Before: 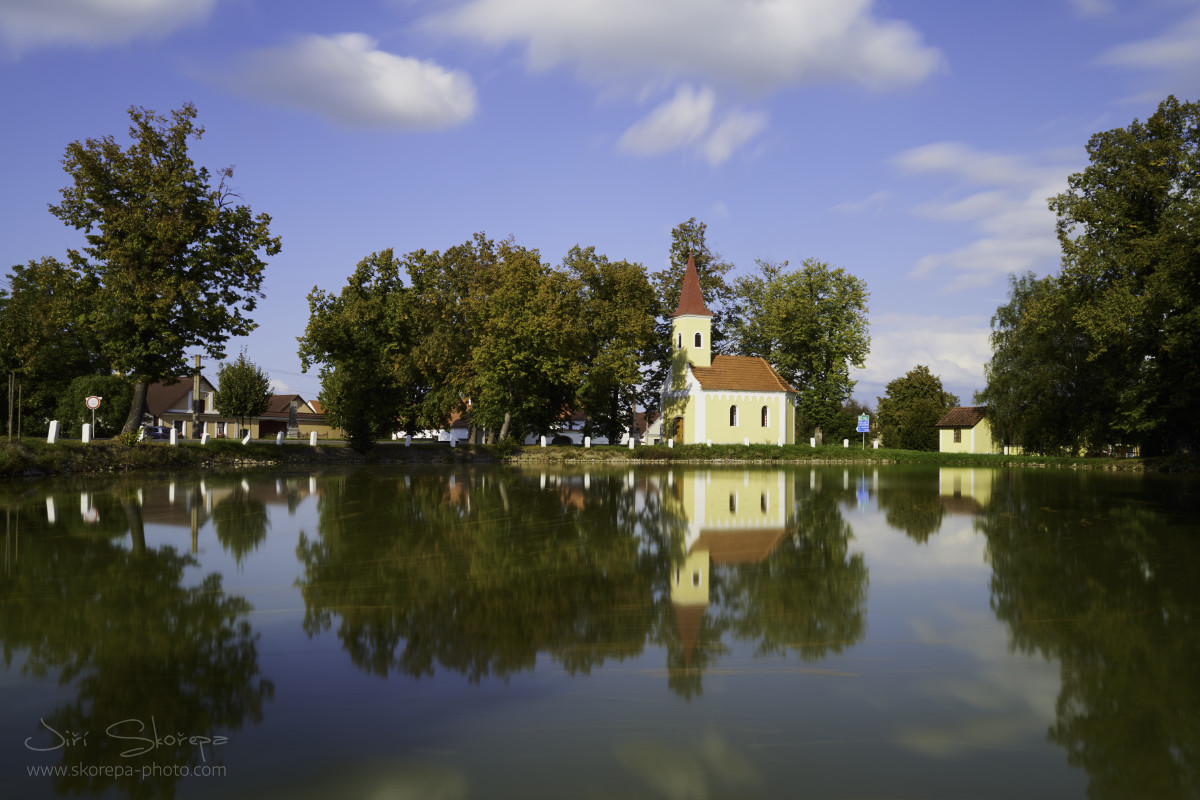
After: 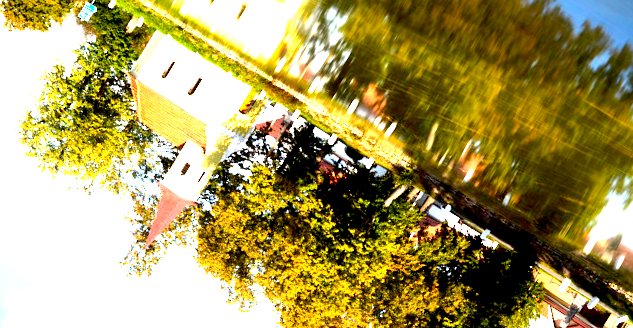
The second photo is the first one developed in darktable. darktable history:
crop and rotate: angle 148.65°, left 9.201%, top 15.611%, right 4.51%, bottom 17.174%
exposure: black level correction 0.015, exposure 1.774 EV, compensate highlight preservation false
tone equalizer: -8 EV -0.713 EV, -7 EV -0.67 EV, -6 EV -0.624 EV, -5 EV -0.408 EV, -3 EV 0.368 EV, -2 EV 0.6 EV, -1 EV 0.695 EV, +0 EV 0.76 EV, edges refinement/feathering 500, mask exposure compensation -1.57 EV, preserve details no
